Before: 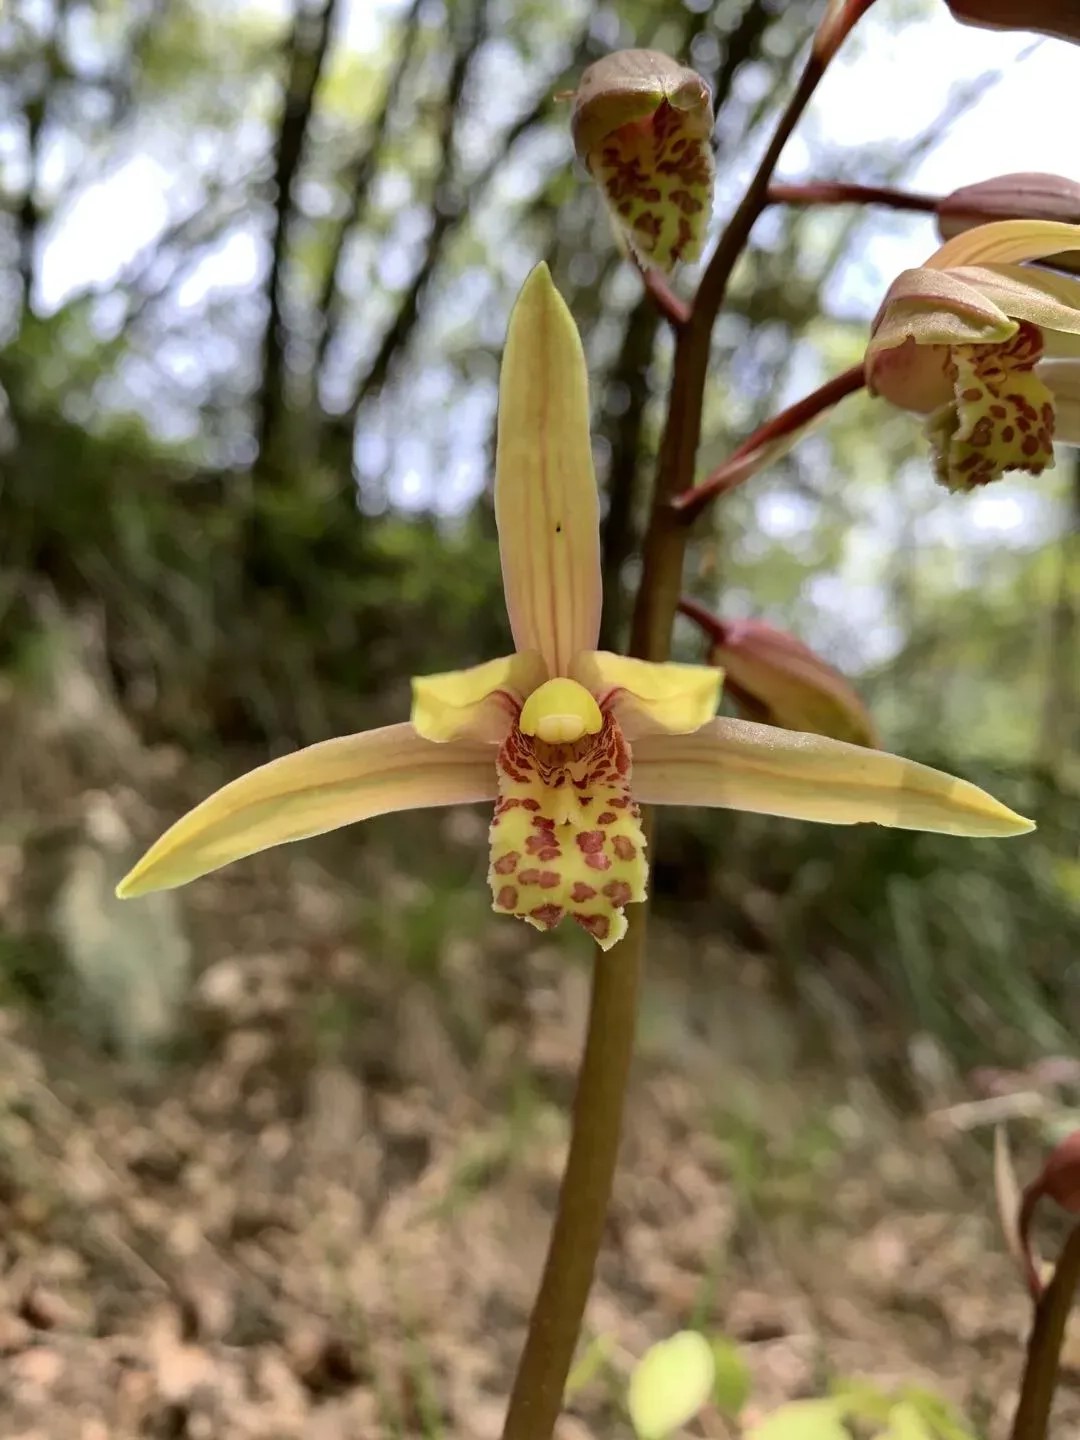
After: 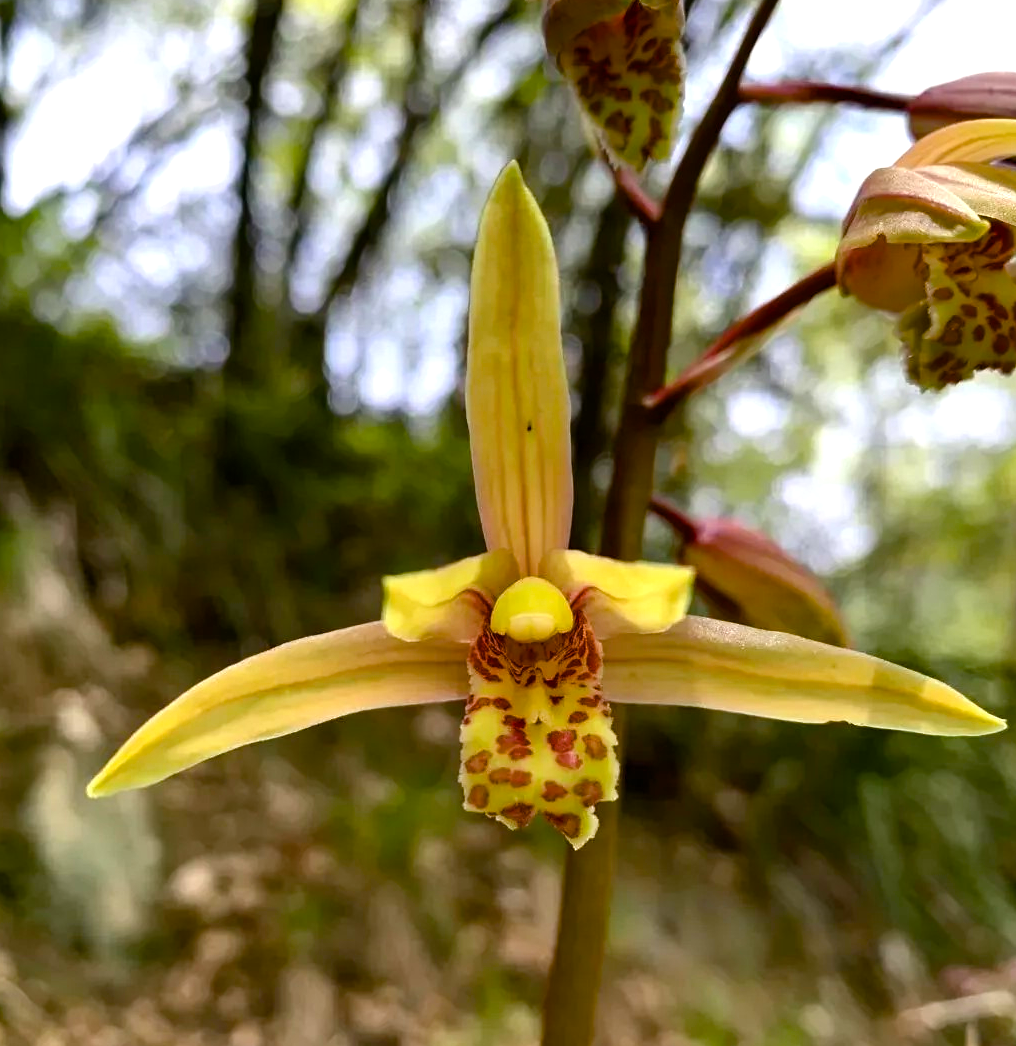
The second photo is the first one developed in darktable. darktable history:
crop: left 2.759%, top 7.081%, right 3.136%, bottom 20.226%
color balance rgb: highlights gain › chroma 0.132%, highlights gain › hue 331.46°, linear chroma grading › global chroma 8.557%, perceptual saturation grading › global saturation 35.087%, perceptual saturation grading › highlights -29.91%, perceptual saturation grading › shadows 34.758%, perceptual brilliance grading › highlights 10.83%, perceptual brilliance grading › shadows -10.66%
